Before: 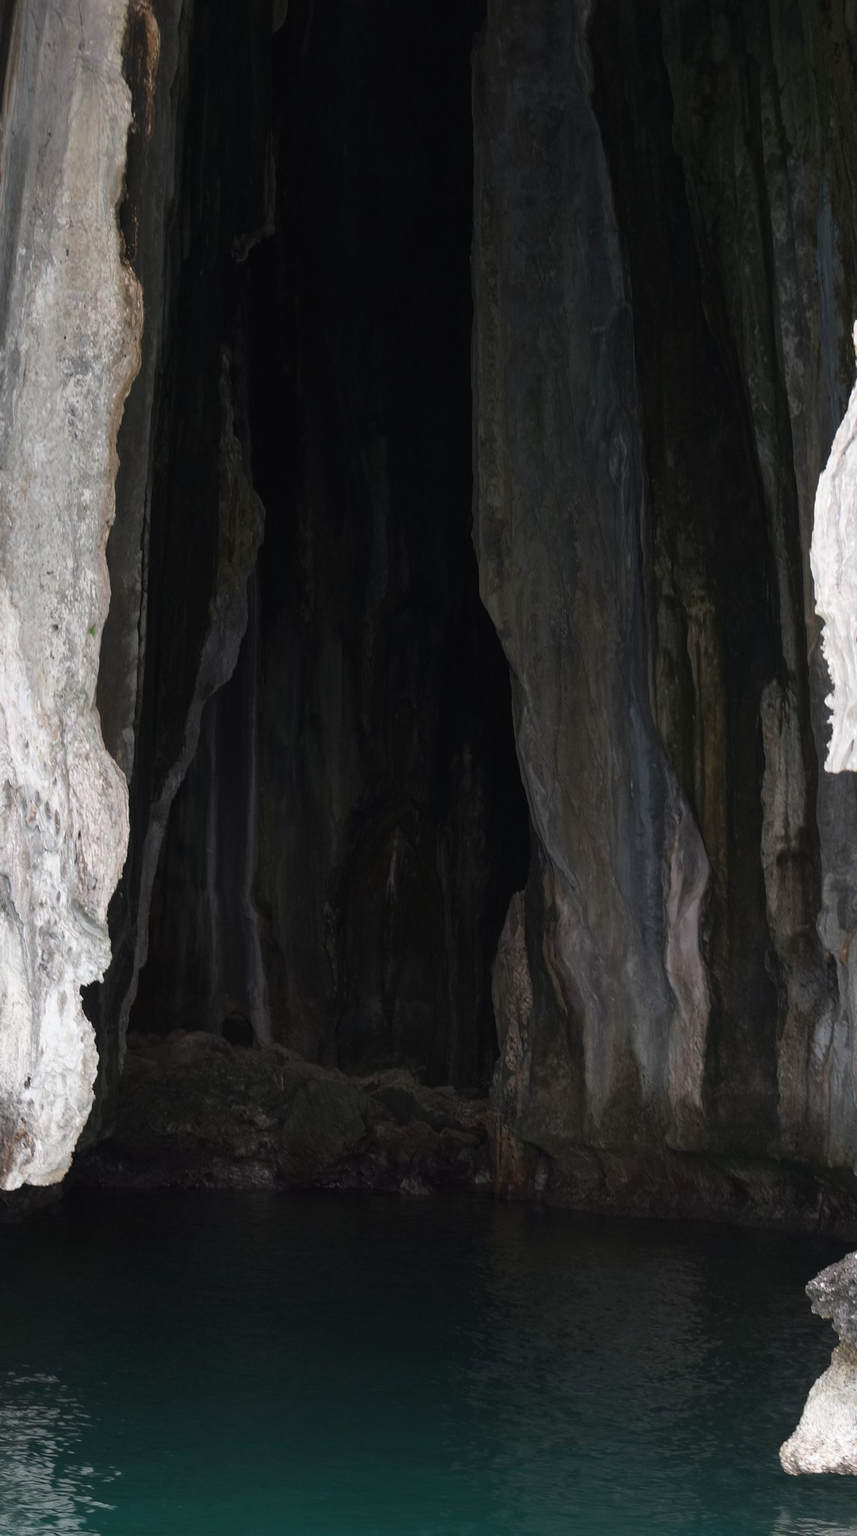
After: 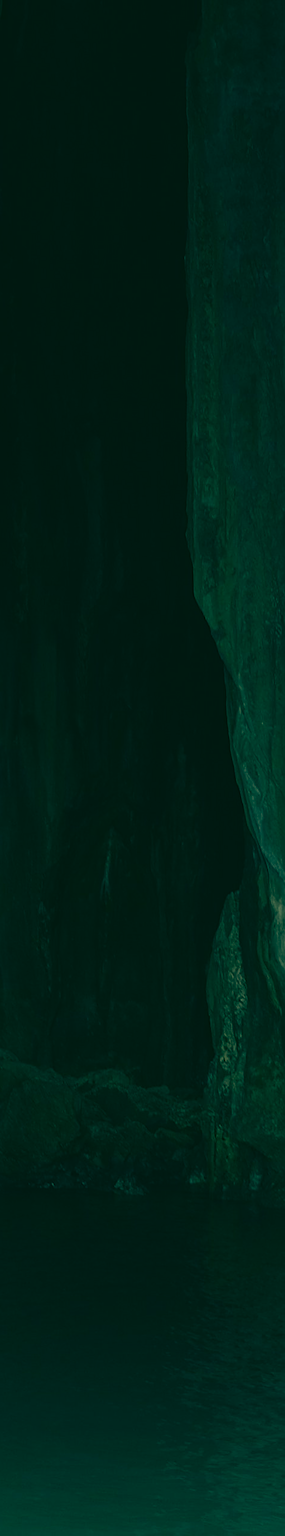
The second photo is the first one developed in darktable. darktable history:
sharpen: on, module defaults
tone equalizer: -8 EV -0.417 EV, -7 EV -0.389 EV, -6 EV -0.333 EV, -5 EV -0.222 EV, -3 EV 0.222 EV, -2 EV 0.333 EV, -1 EV 0.389 EV, +0 EV 0.417 EV, edges refinement/feathering 500, mask exposure compensation -1.57 EV, preserve details no
color correction: highlights a* 1.83, highlights b* 34.02, shadows a* -36.68, shadows b* -5.48
crop: left 33.36%, right 33.36%
